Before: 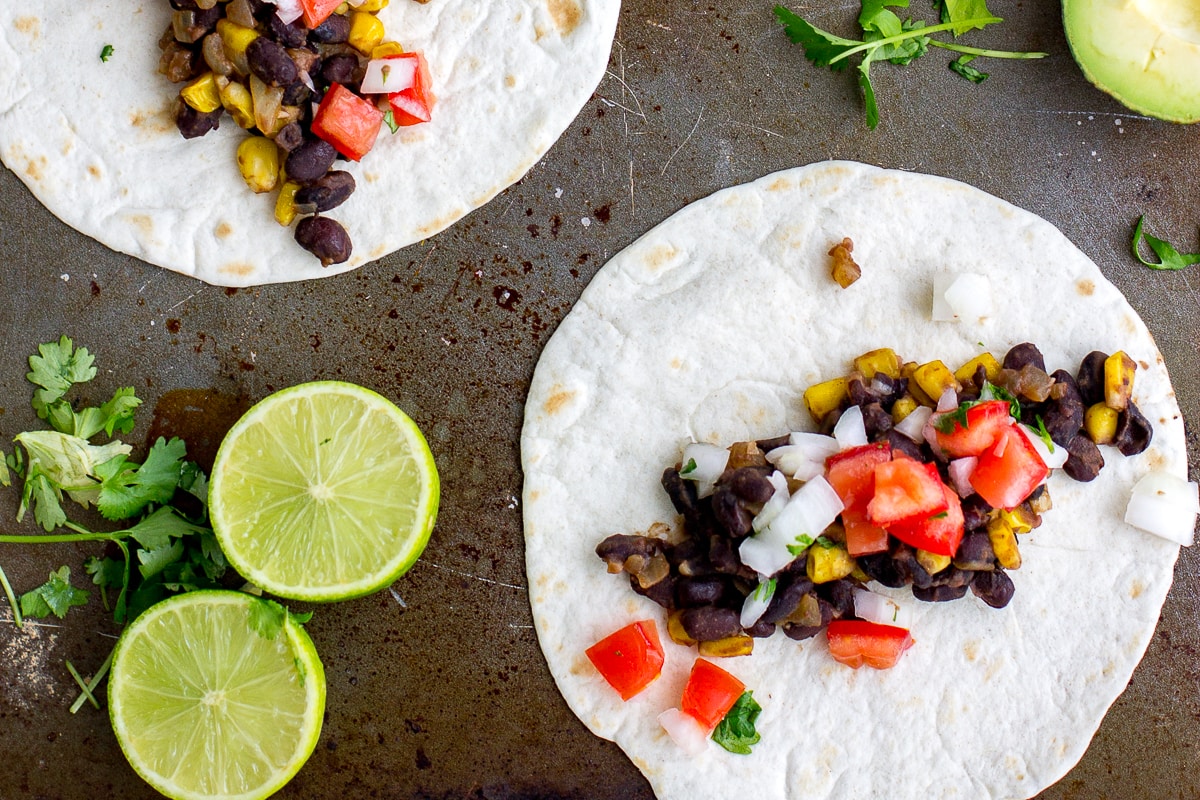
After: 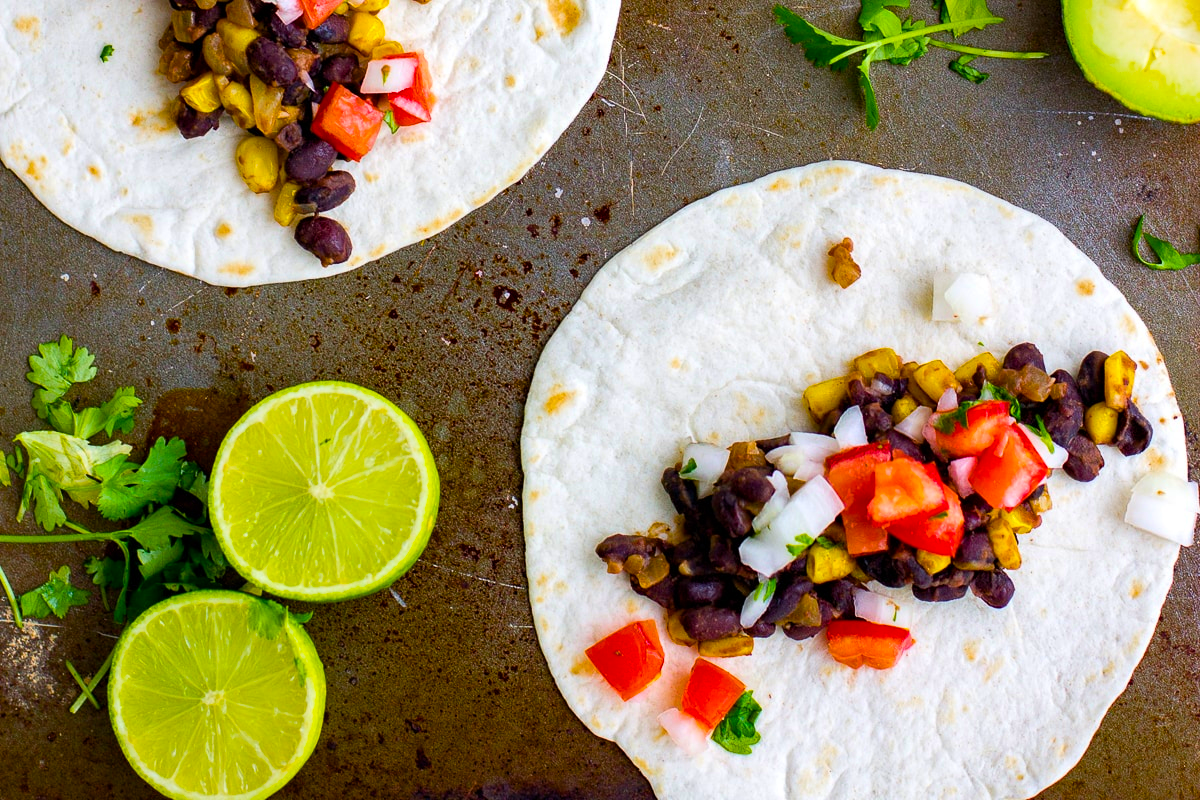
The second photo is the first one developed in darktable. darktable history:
color balance rgb: linear chroma grading › global chroma 9.149%, perceptual saturation grading › global saturation 29.584%, global vibrance 40.919%
